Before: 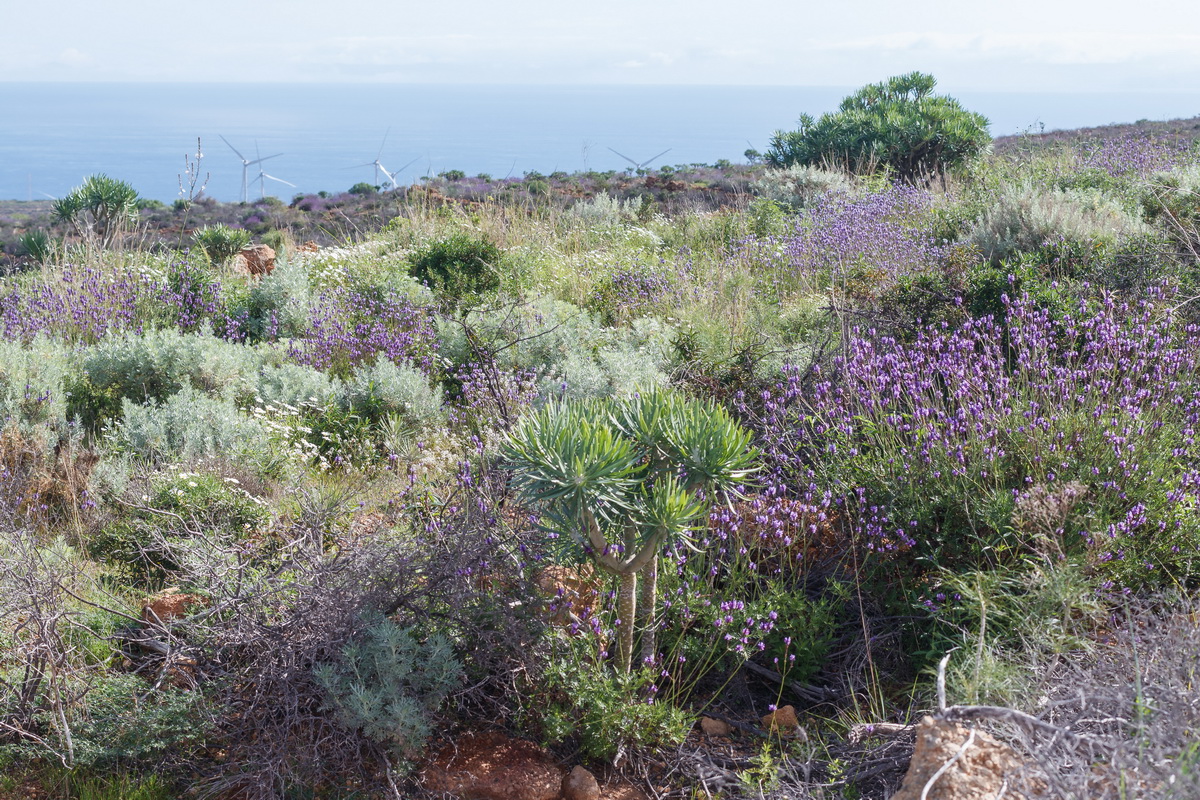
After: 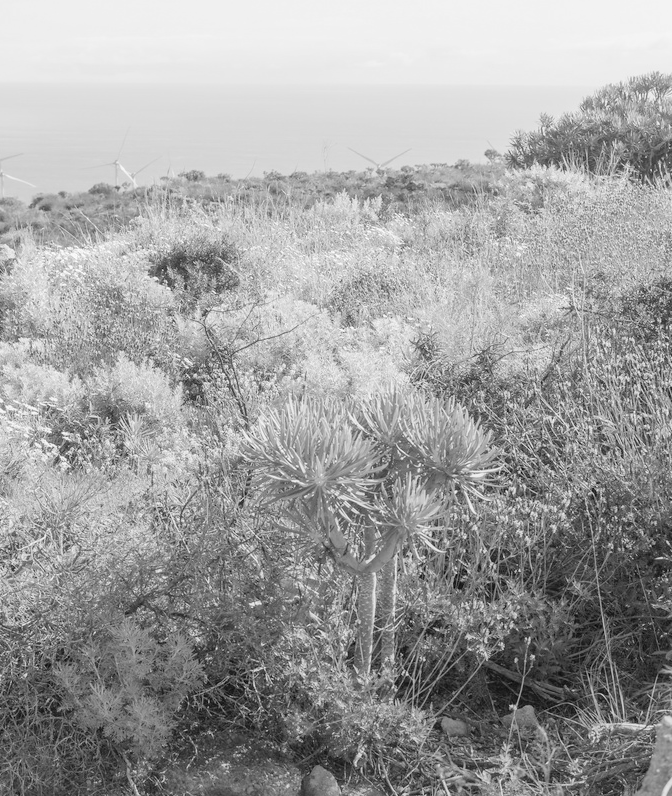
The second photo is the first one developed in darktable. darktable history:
tone equalizer: on, module defaults
color balance rgb: perceptual saturation grading › global saturation 20%, perceptual saturation grading › highlights -50%, perceptual saturation grading › shadows 30%, perceptual brilliance grading › global brilliance 10%, perceptual brilliance grading › shadows 15%
graduated density: rotation -180°, offset 27.42
monochrome: a 16.06, b 15.48, size 1
global tonemap: drago (0.7, 100)
crop: left 21.674%, right 22.086%
